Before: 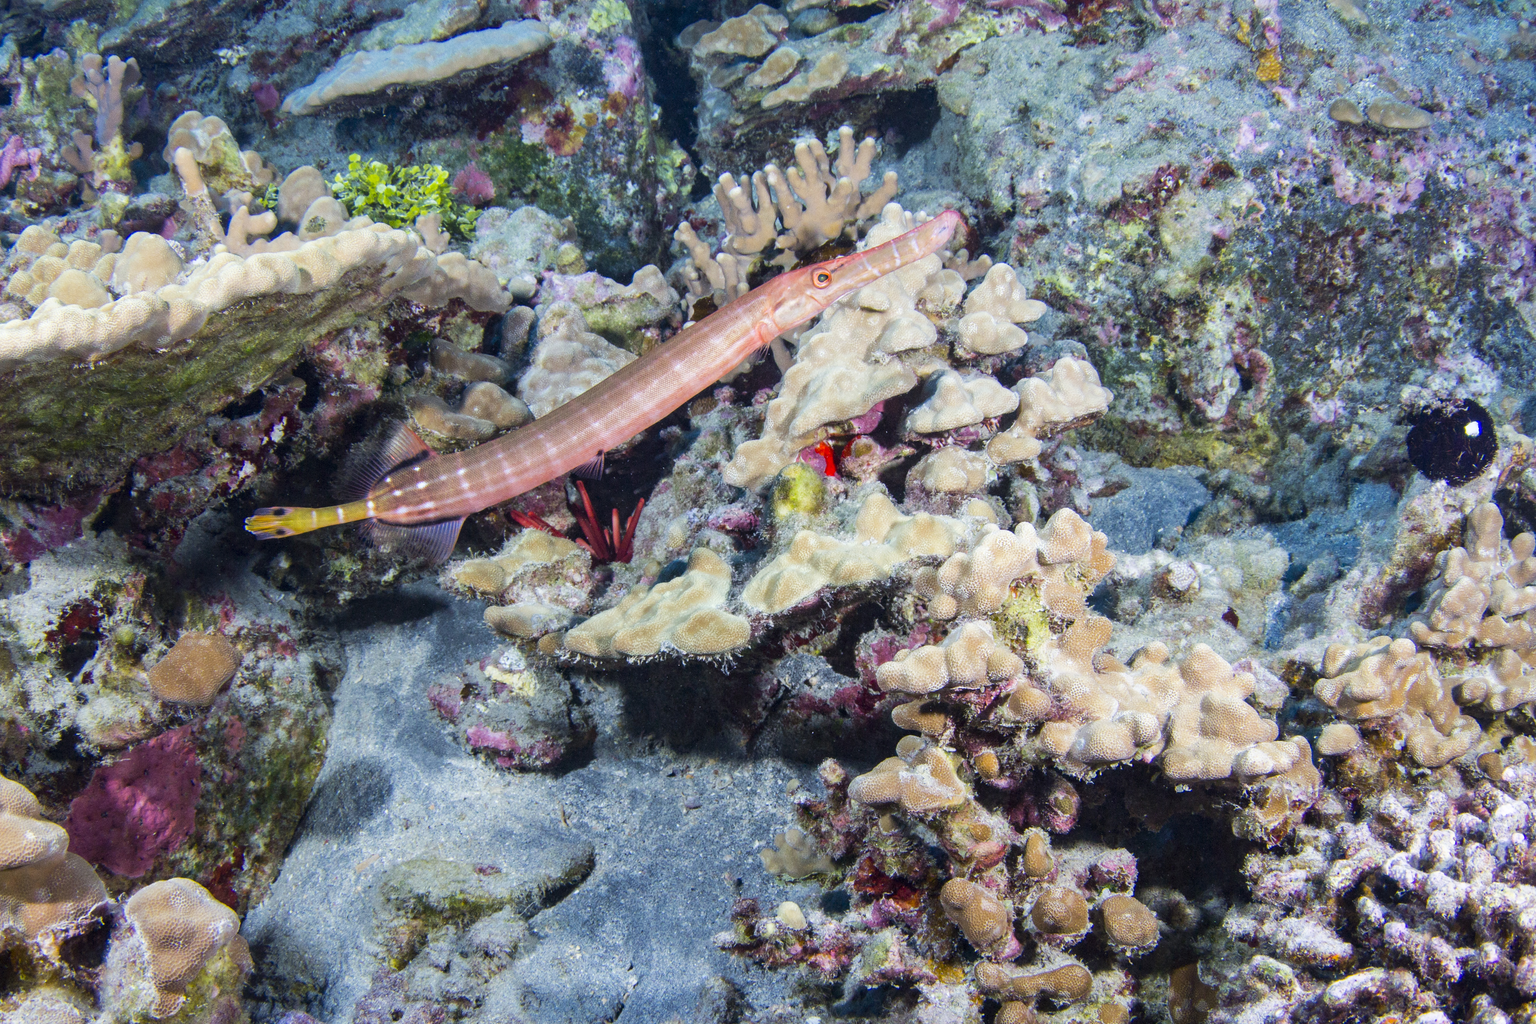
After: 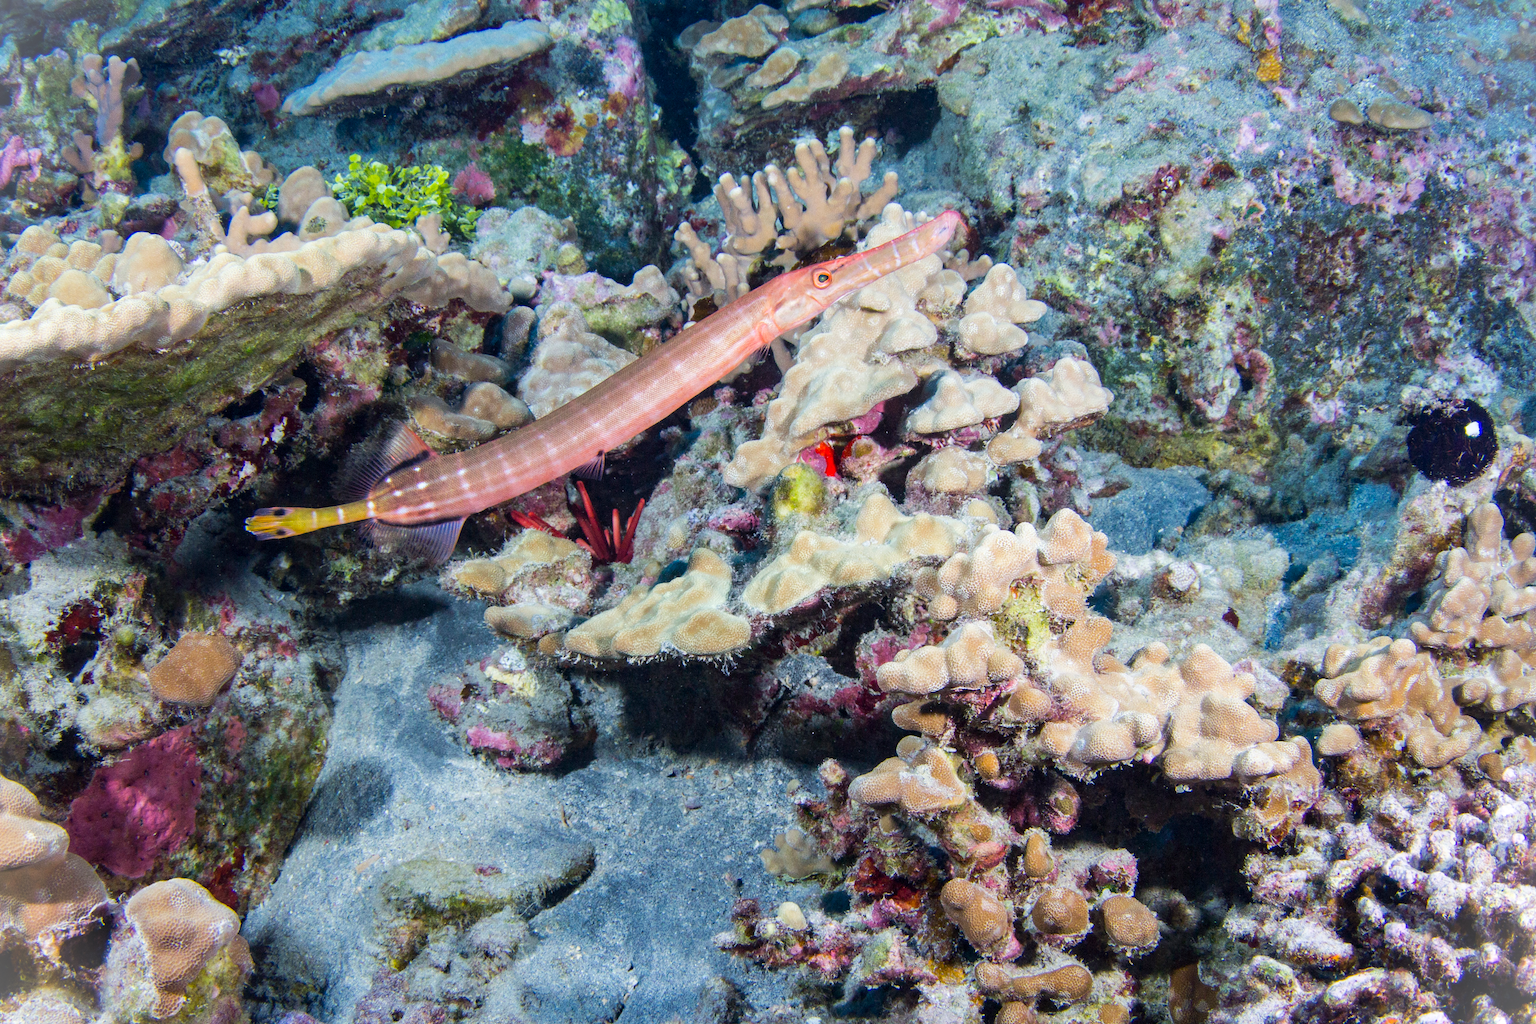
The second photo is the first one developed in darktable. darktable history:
vignetting: fall-off start 100%, brightness 0.3, saturation 0
